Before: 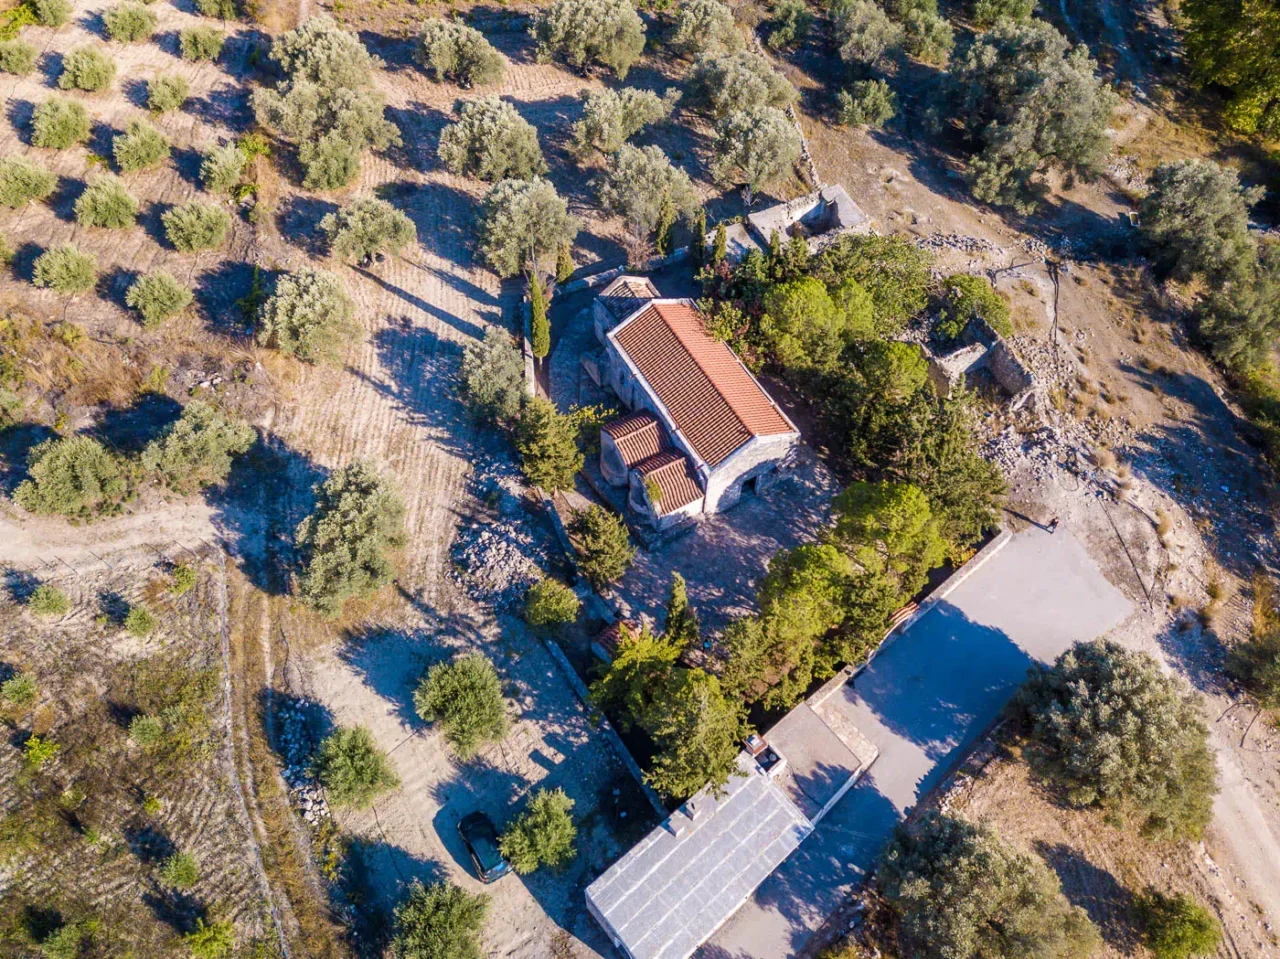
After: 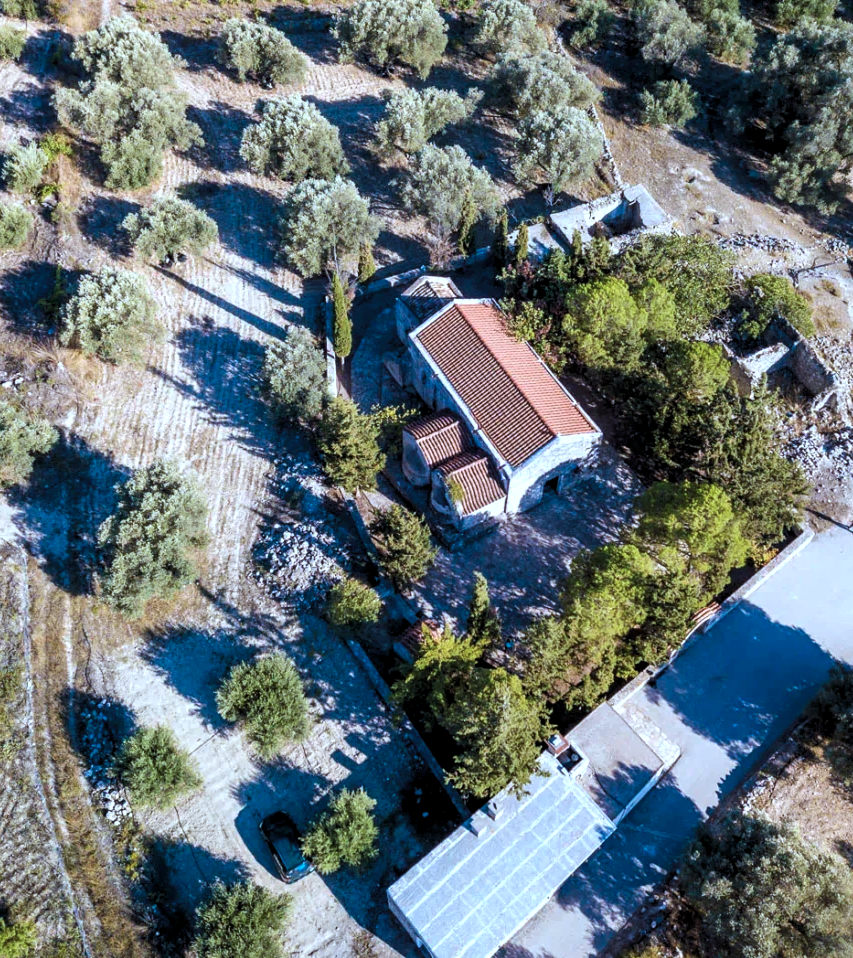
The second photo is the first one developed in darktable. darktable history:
levels: levels [0.052, 0.496, 0.908]
crop and rotate: left 15.546%, right 17.787%
color correction: highlights a* -9.73, highlights b* -21.22
